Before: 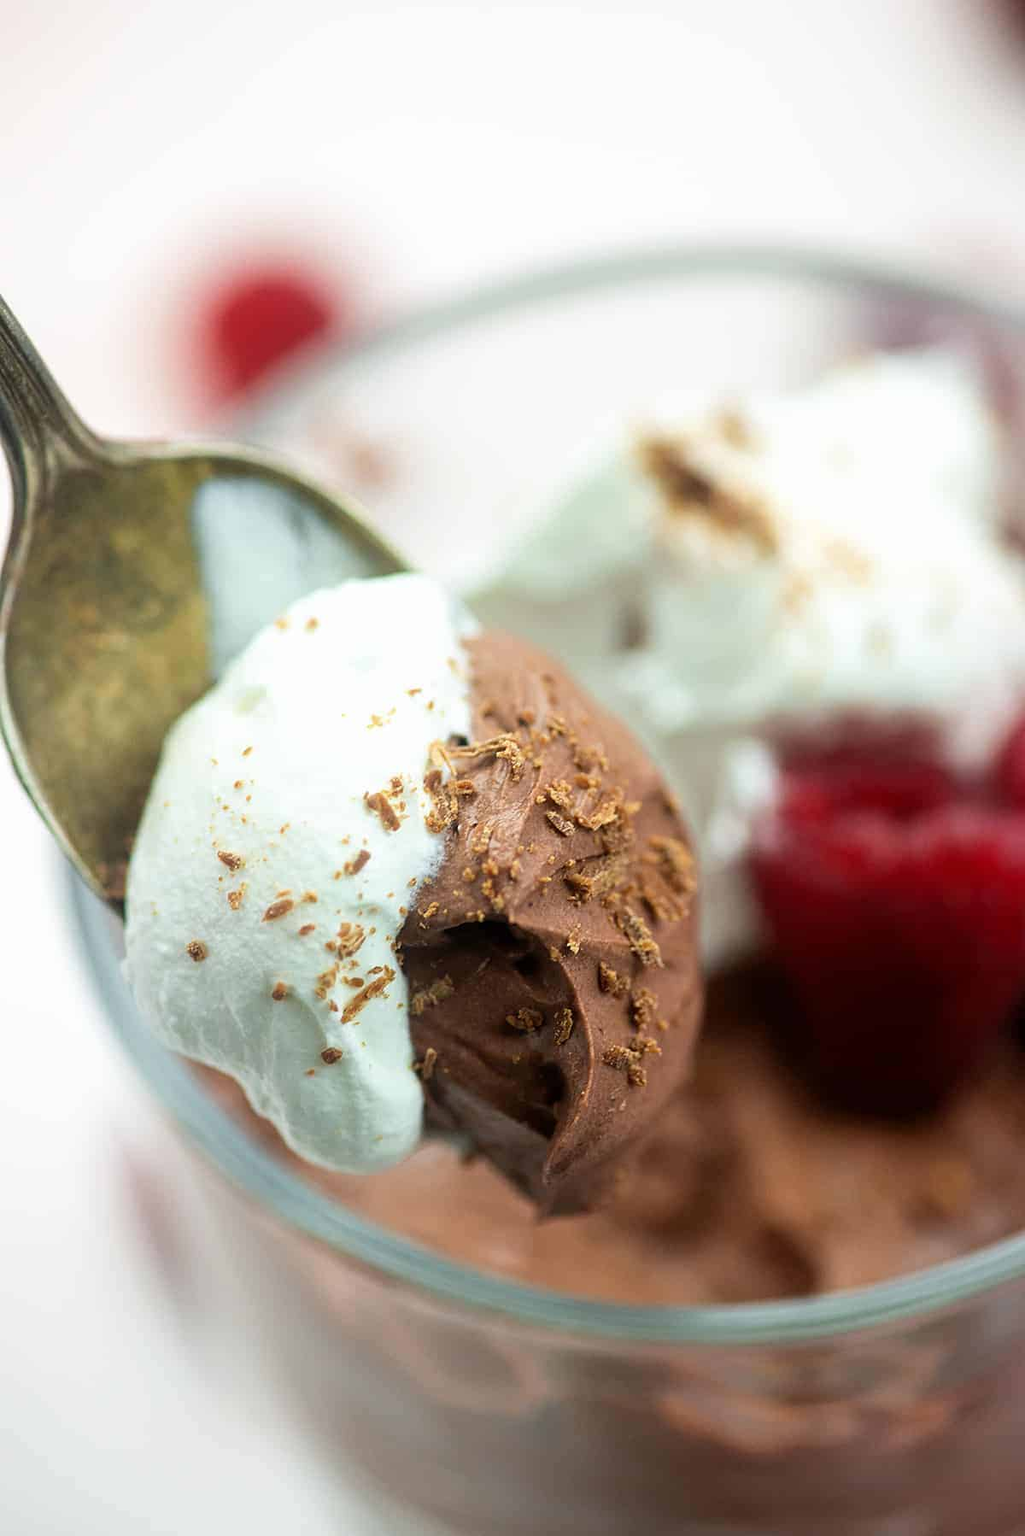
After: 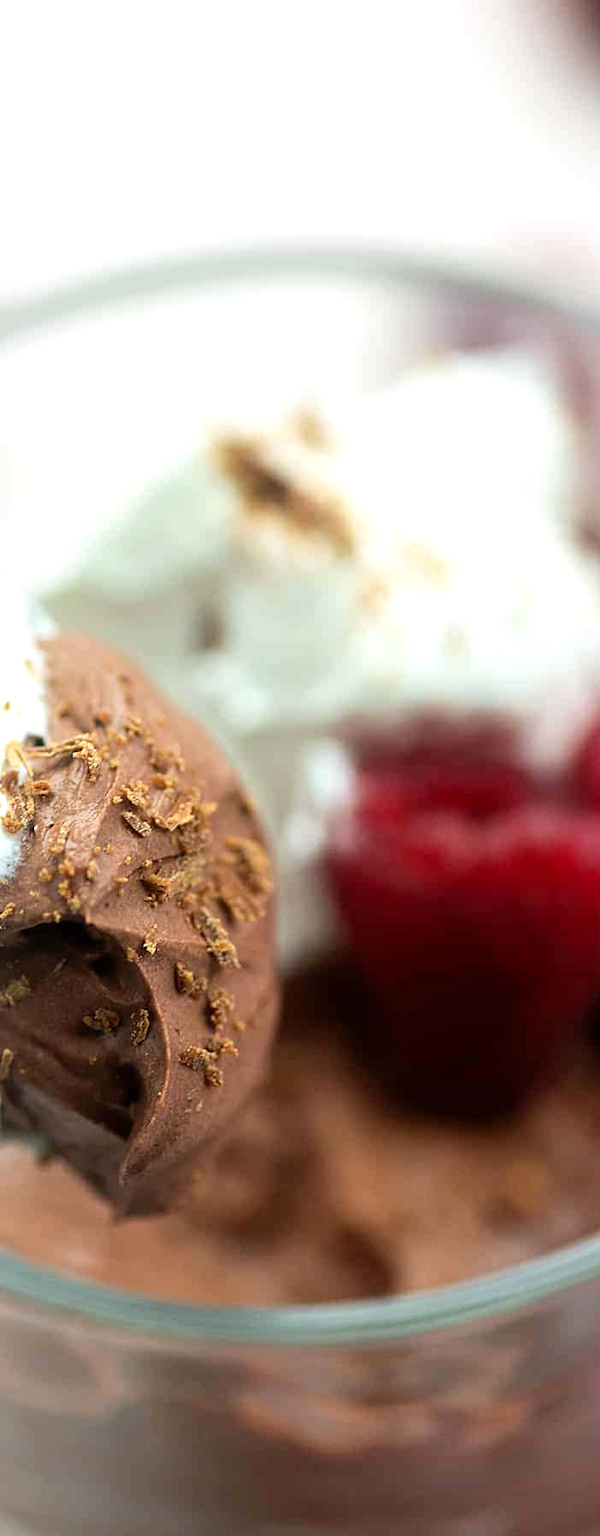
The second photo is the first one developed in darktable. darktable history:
levels: levels [0, 0.476, 0.951]
crop: left 41.402%
